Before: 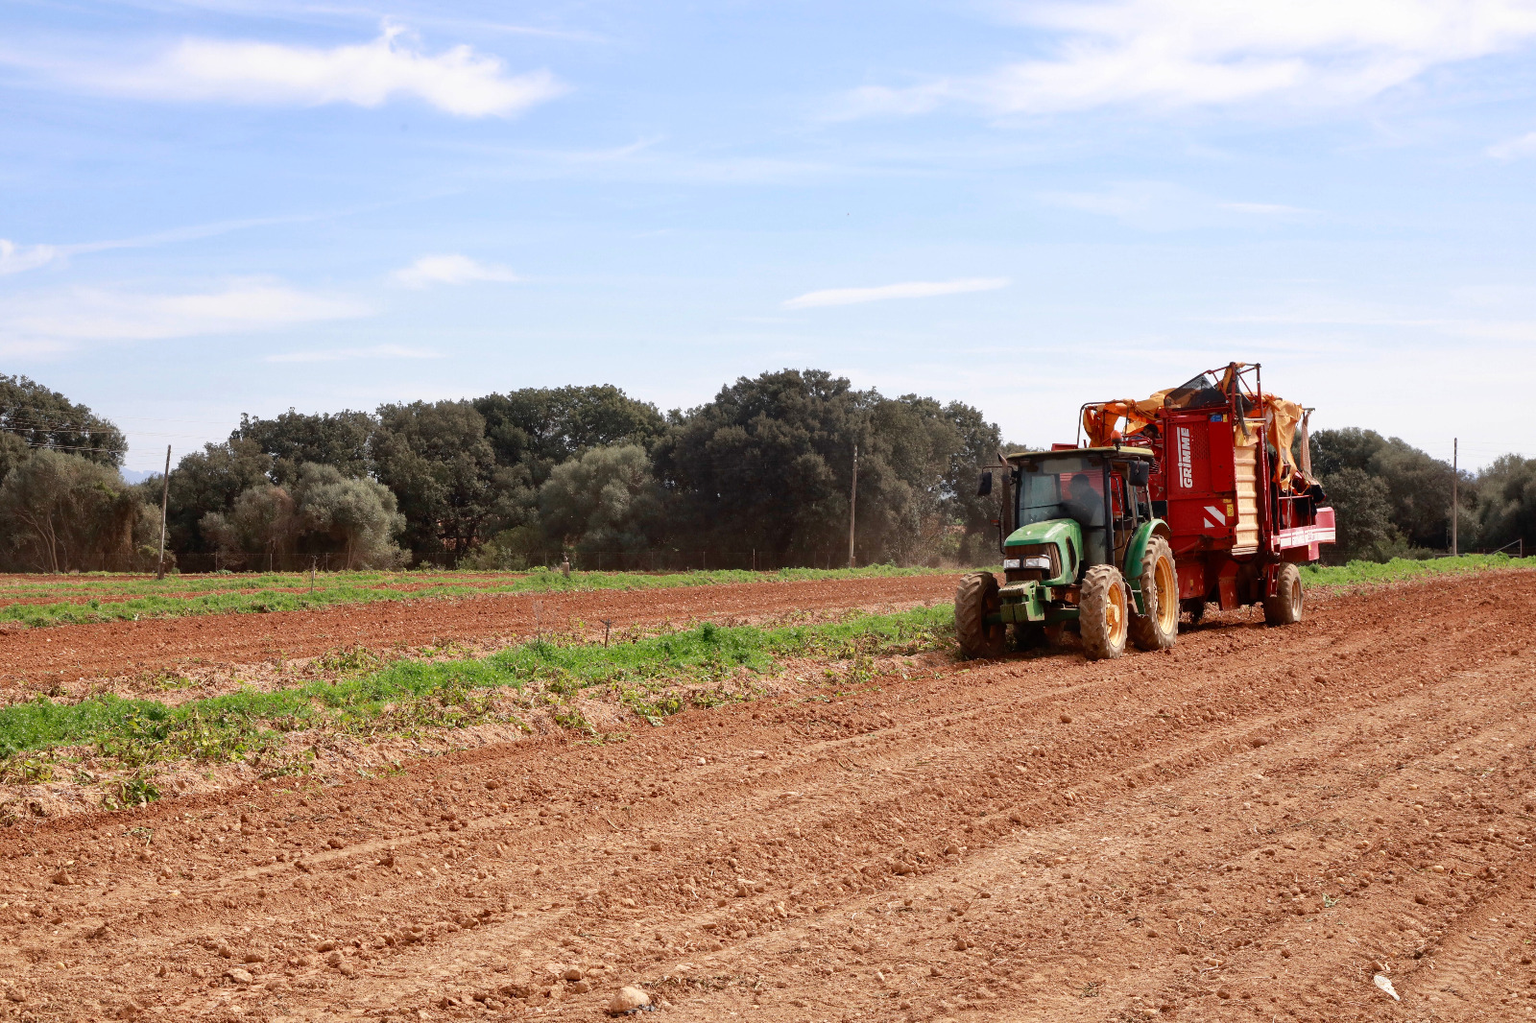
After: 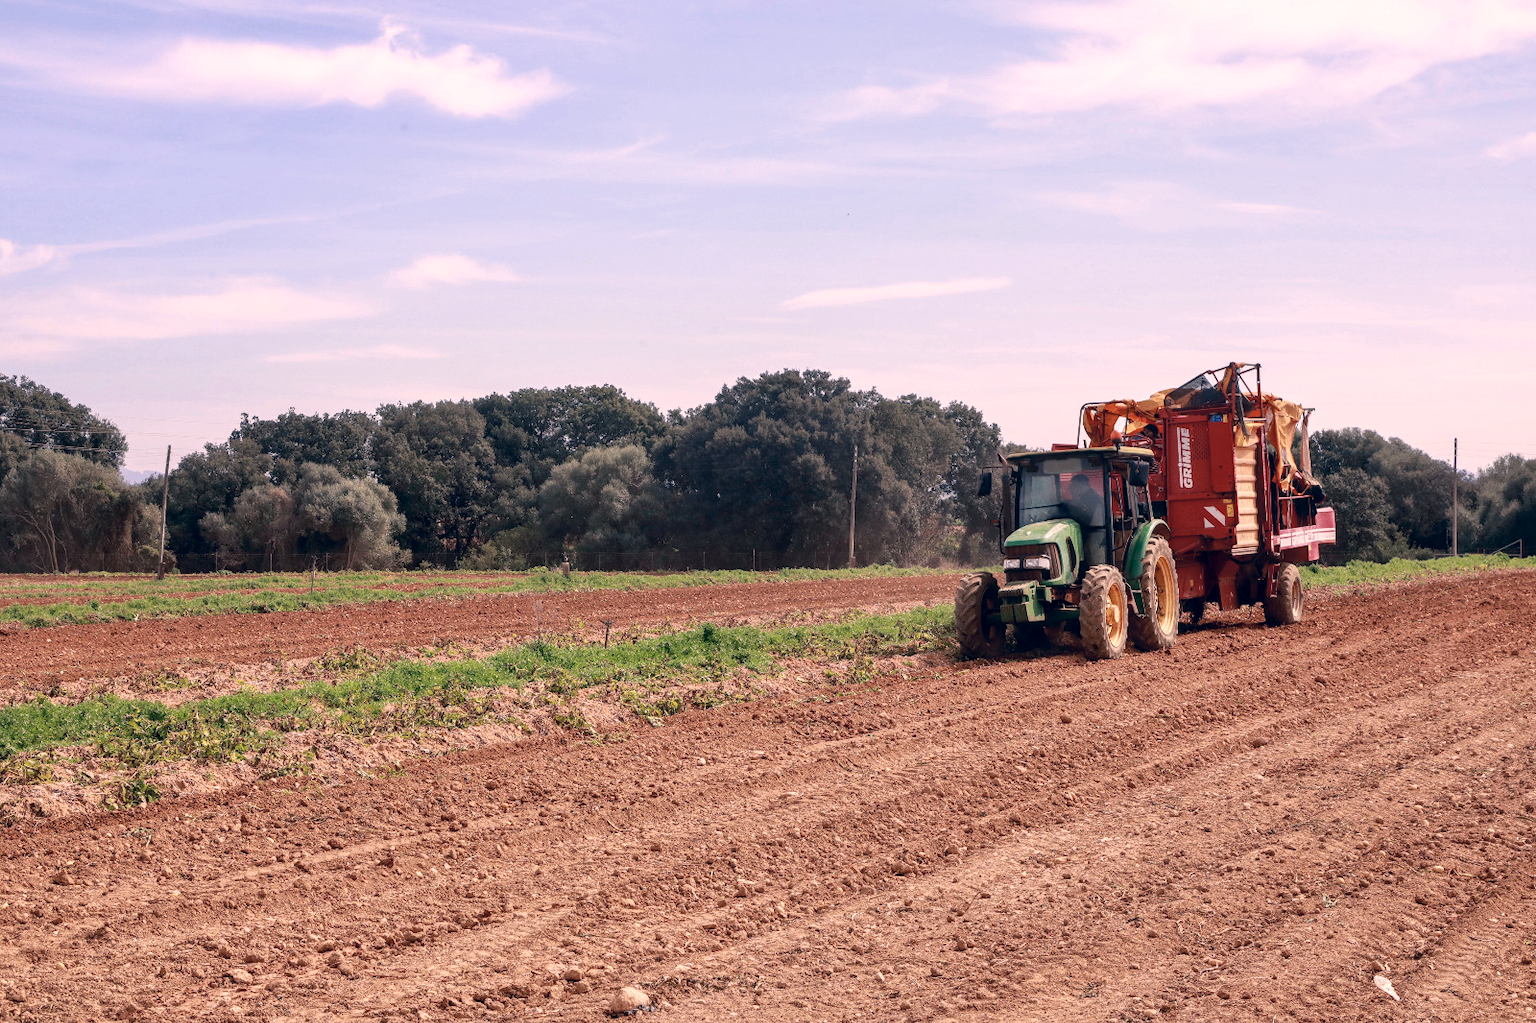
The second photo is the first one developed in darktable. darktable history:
local contrast: on, module defaults
exposure: exposure 0.014 EV, compensate highlight preservation false
color correction: highlights a* 13.88, highlights b* 5.91, shadows a* -5.83, shadows b* -15.16, saturation 0.859
